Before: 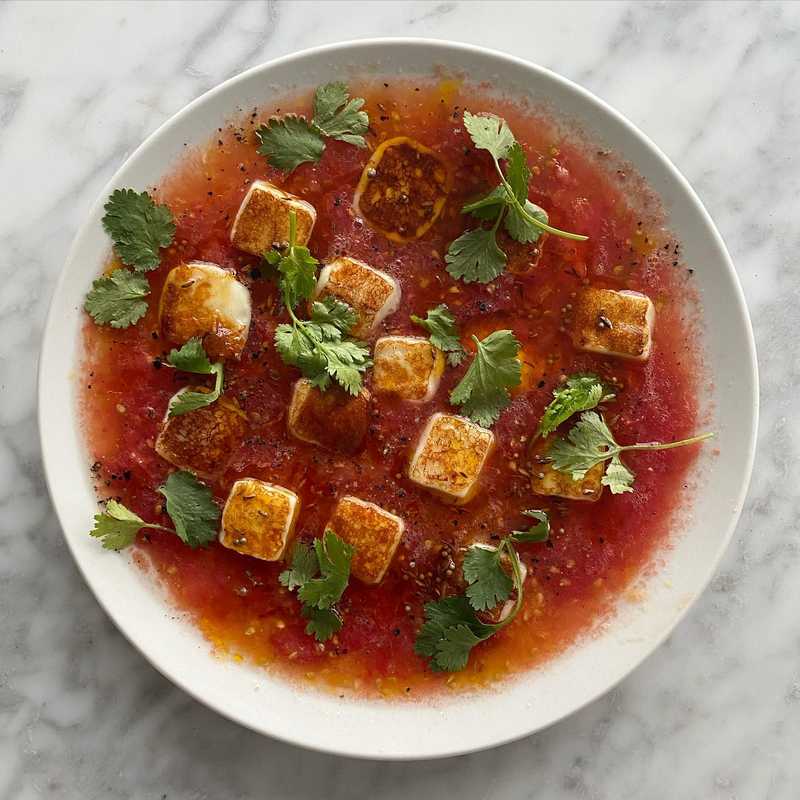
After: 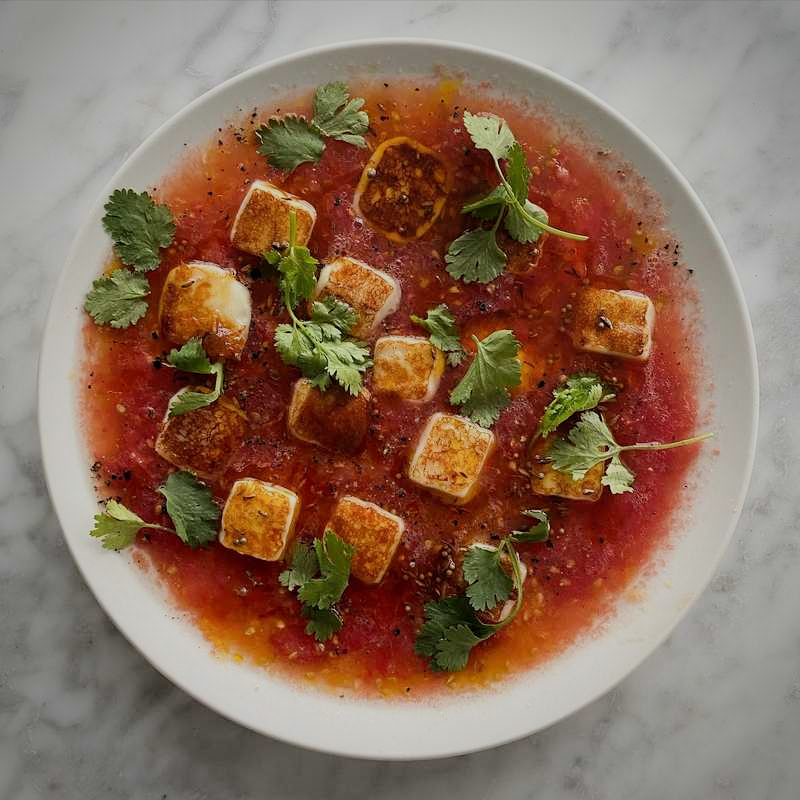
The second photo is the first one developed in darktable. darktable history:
filmic rgb: black relative exposure -7.65 EV, white relative exposure 4.56 EV, hardness 3.61, iterations of high-quality reconstruction 0
vignetting: saturation 0.38
